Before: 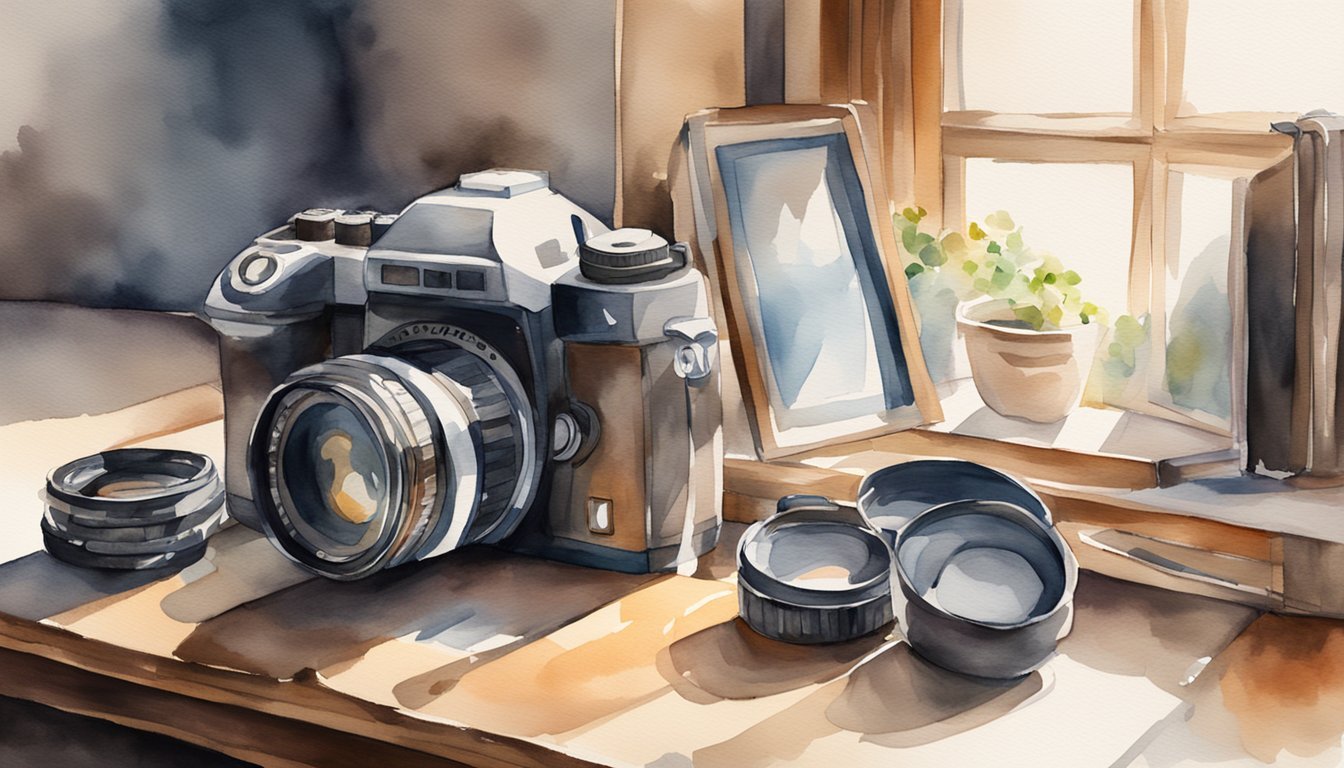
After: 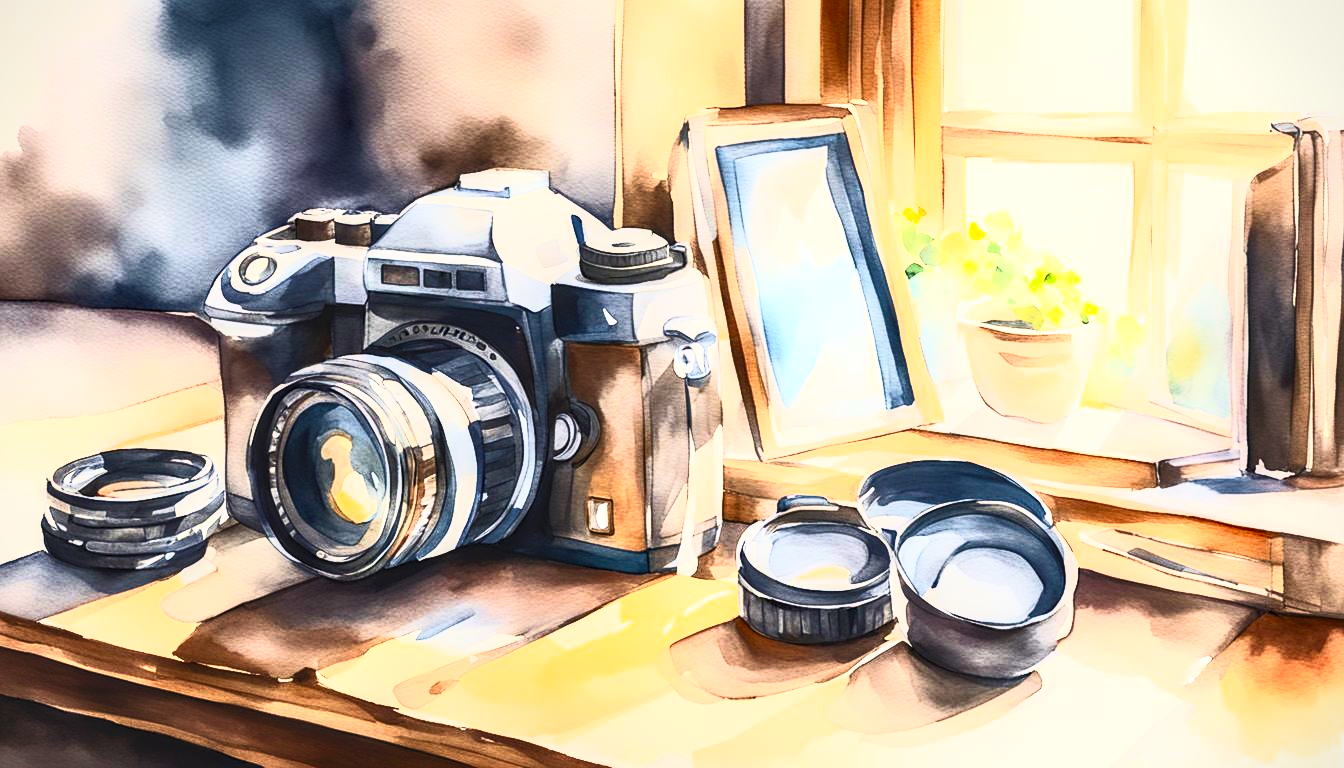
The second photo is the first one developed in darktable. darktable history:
sharpen: amount 0.214
vignetting: fall-off start 97.32%, fall-off radius 78.79%, width/height ratio 1.121, unbound false
tone equalizer: -8 EV -0.442 EV, -7 EV -0.365 EV, -6 EV -0.369 EV, -5 EV -0.247 EV, -3 EV 0.192 EV, -2 EV 0.317 EV, -1 EV 0.366 EV, +0 EV 0.43 EV
velvia: strength 21.68%
contrast brightness saturation: contrast 0.848, brightness 0.609, saturation 0.572
local contrast: on, module defaults
